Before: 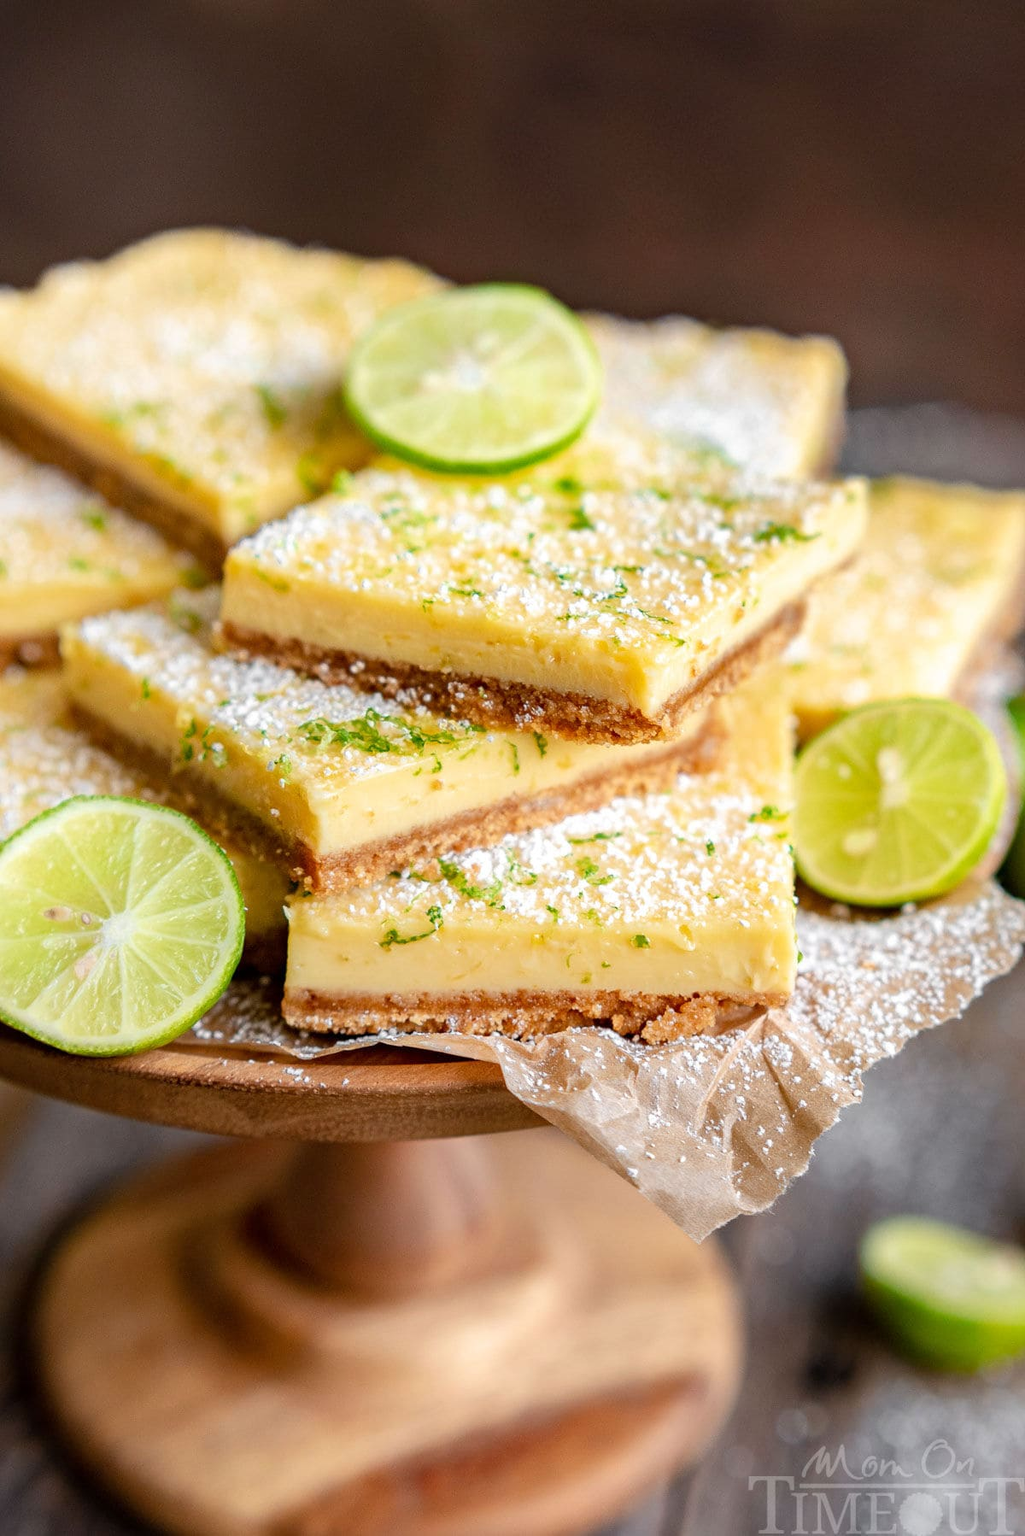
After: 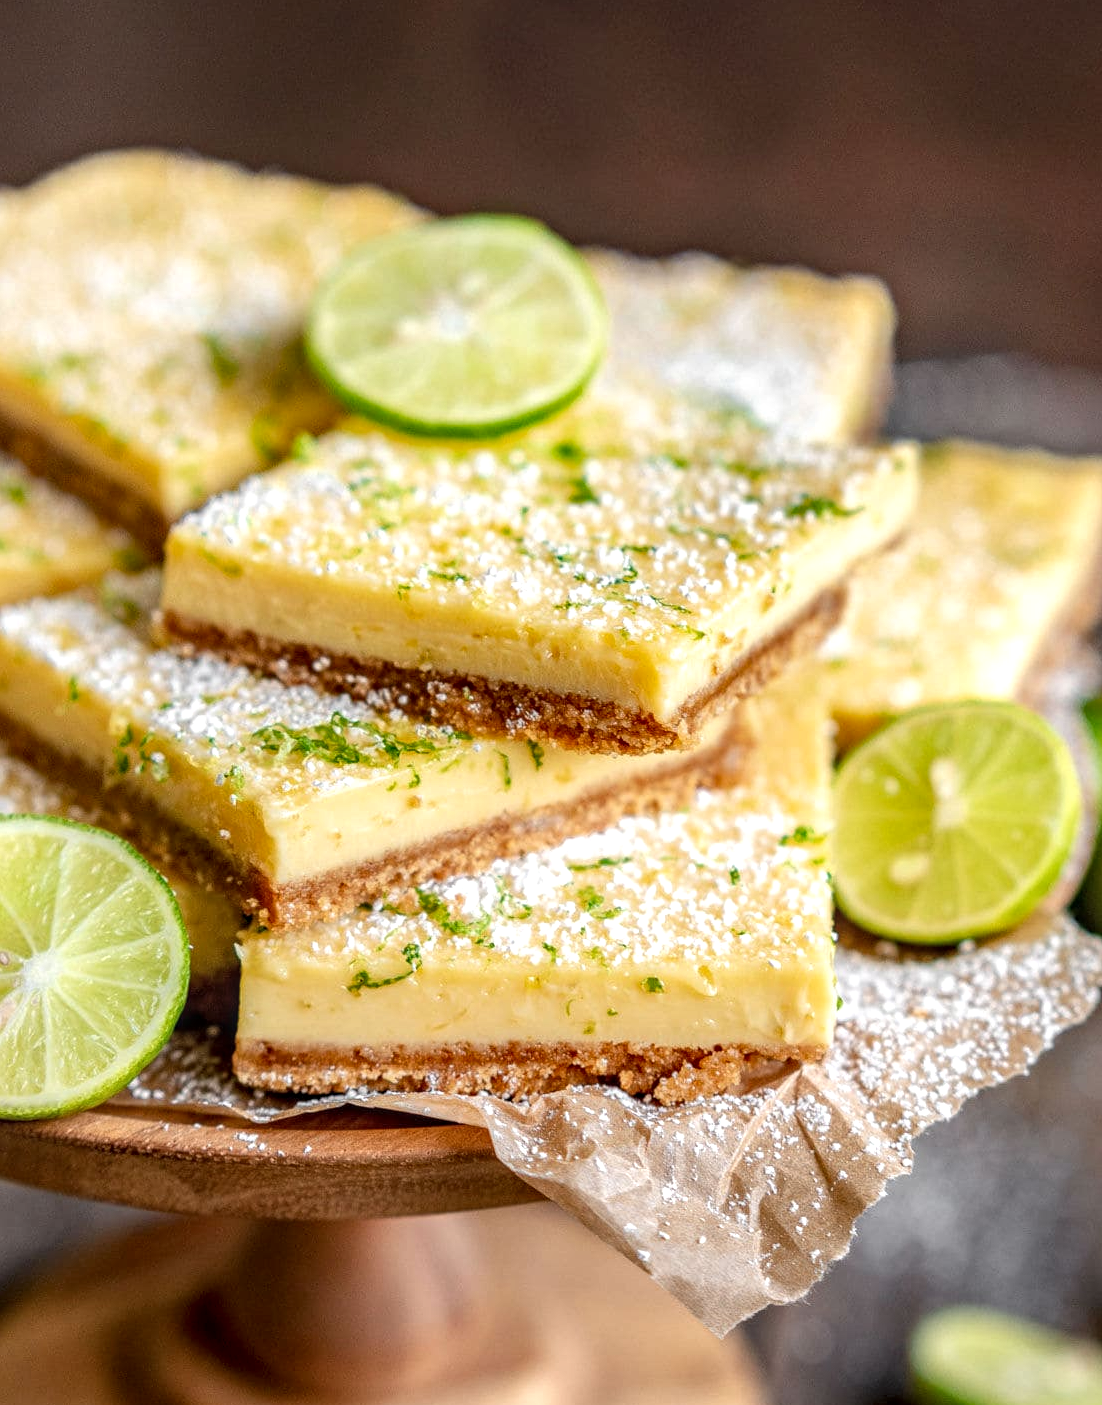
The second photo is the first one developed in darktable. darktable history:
local contrast: highlights 63%, detail 143%, midtone range 0.432
crop: left 8.146%, top 6.536%, bottom 15.289%
